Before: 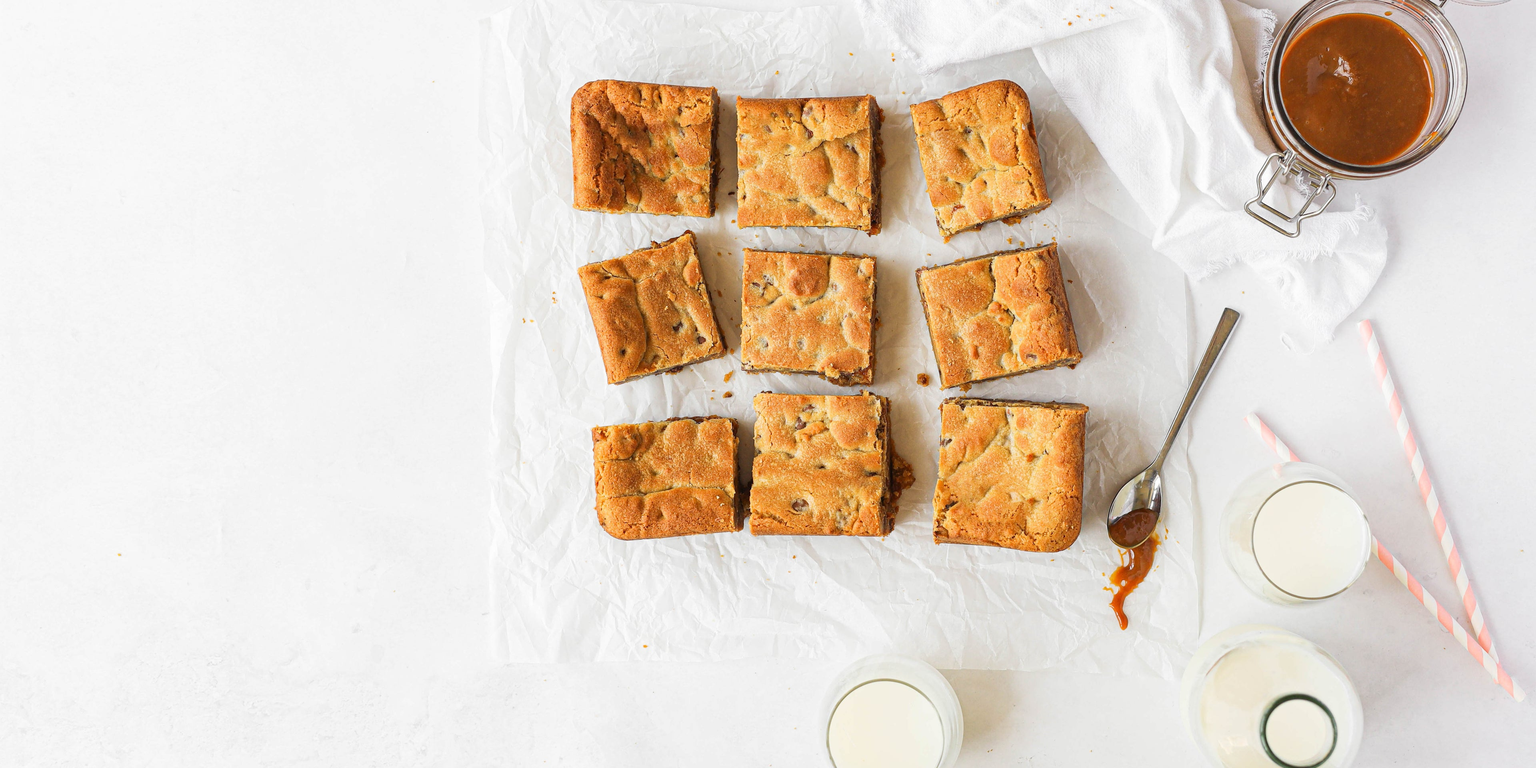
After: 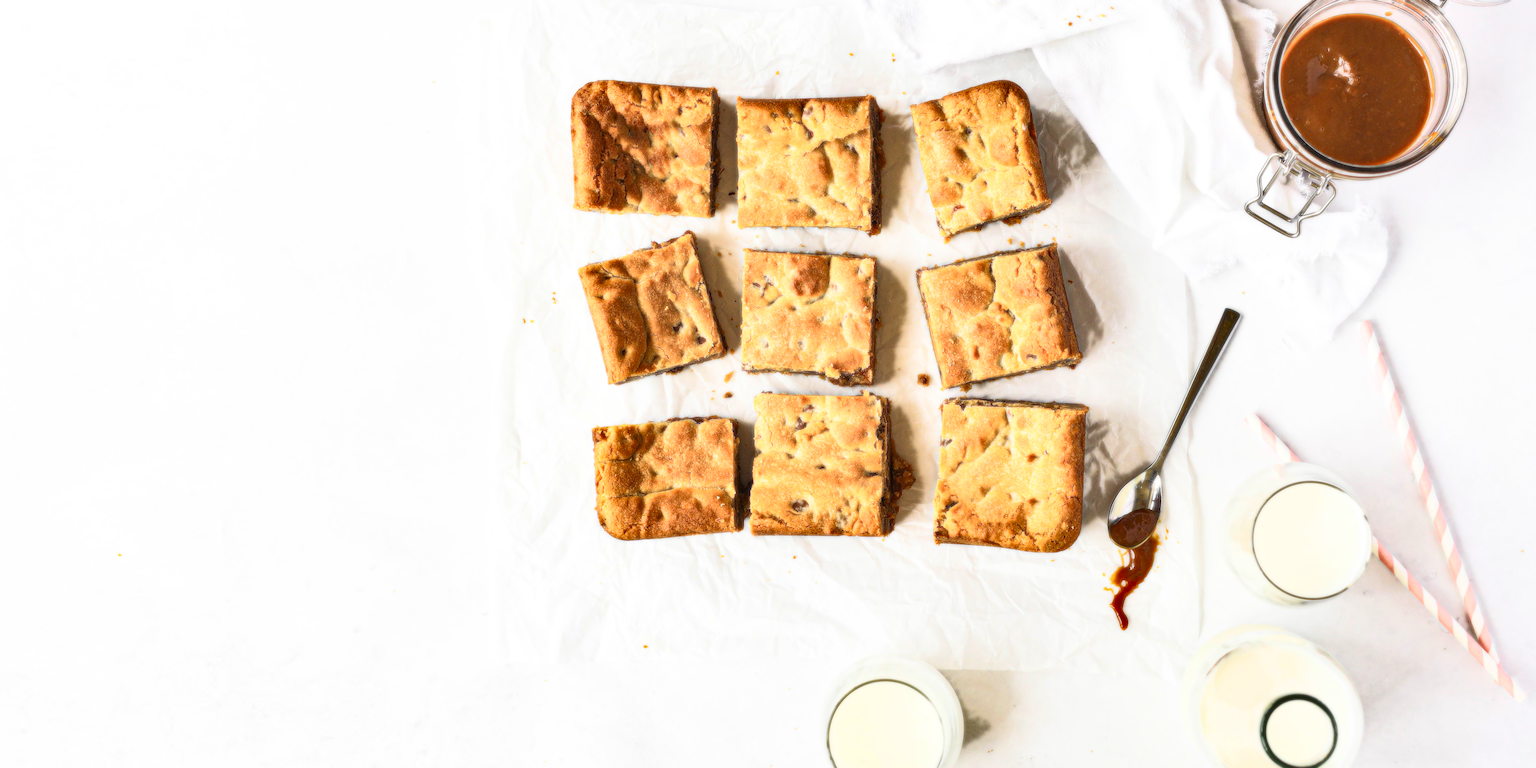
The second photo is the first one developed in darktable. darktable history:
bloom: size 0%, threshold 54.82%, strength 8.31%
shadows and highlights: shadows 75, highlights -60.85, soften with gaussian
